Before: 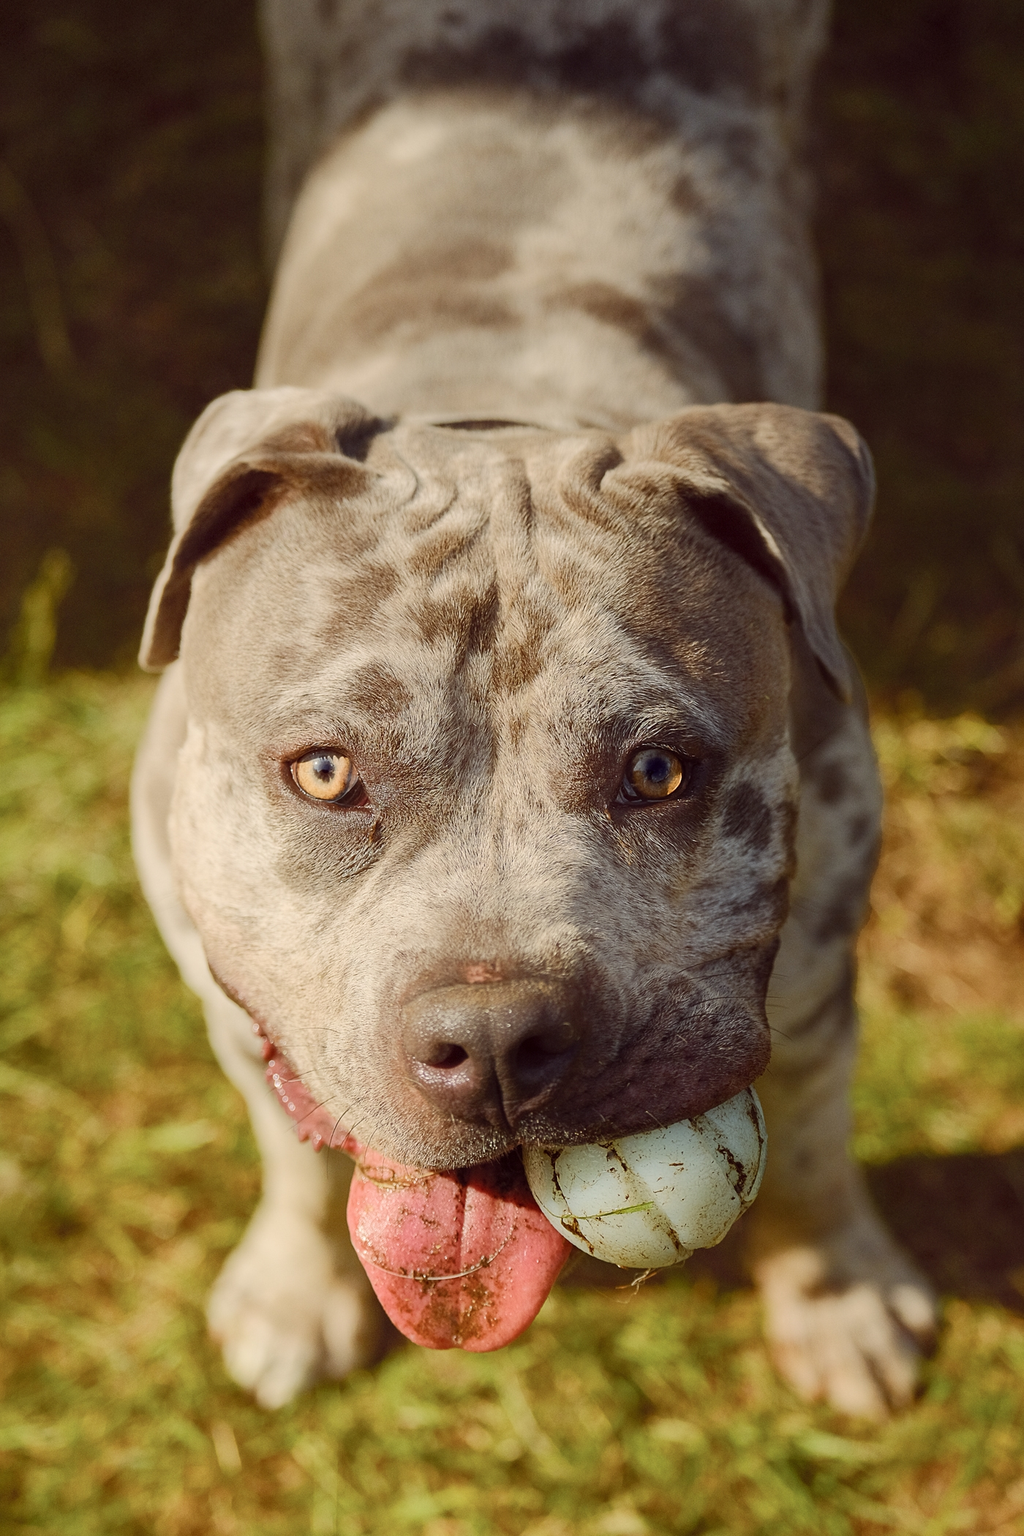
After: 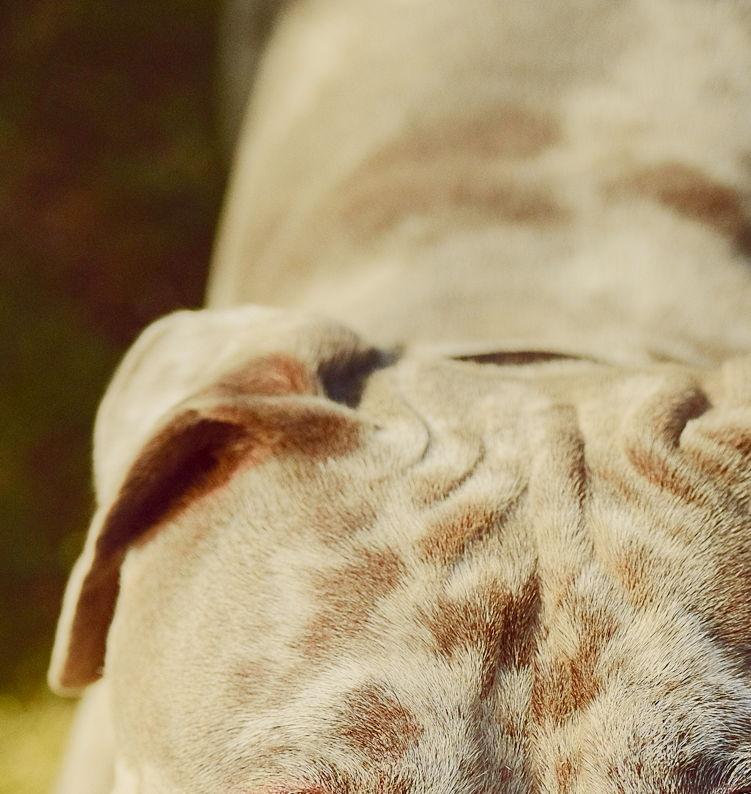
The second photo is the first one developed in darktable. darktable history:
crop: left 10.121%, top 10.631%, right 36.218%, bottom 51.526%
tone curve: curves: ch0 [(0, 0.017) (0.239, 0.277) (0.508, 0.593) (0.826, 0.855) (1, 0.945)]; ch1 [(0, 0) (0.401, 0.42) (0.442, 0.47) (0.492, 0.498) (0.511, 0.504) (0.555, 0.586) (0.681, 0.739) (1, 1)]; ch2 [(0, 0) (0.411, 0.433) (0.5, 0.504) (0.545, 0.574) (1, 1)], color space Lab, independent channels, preserve colors none
white balance: red 0.967, blue 1.049
